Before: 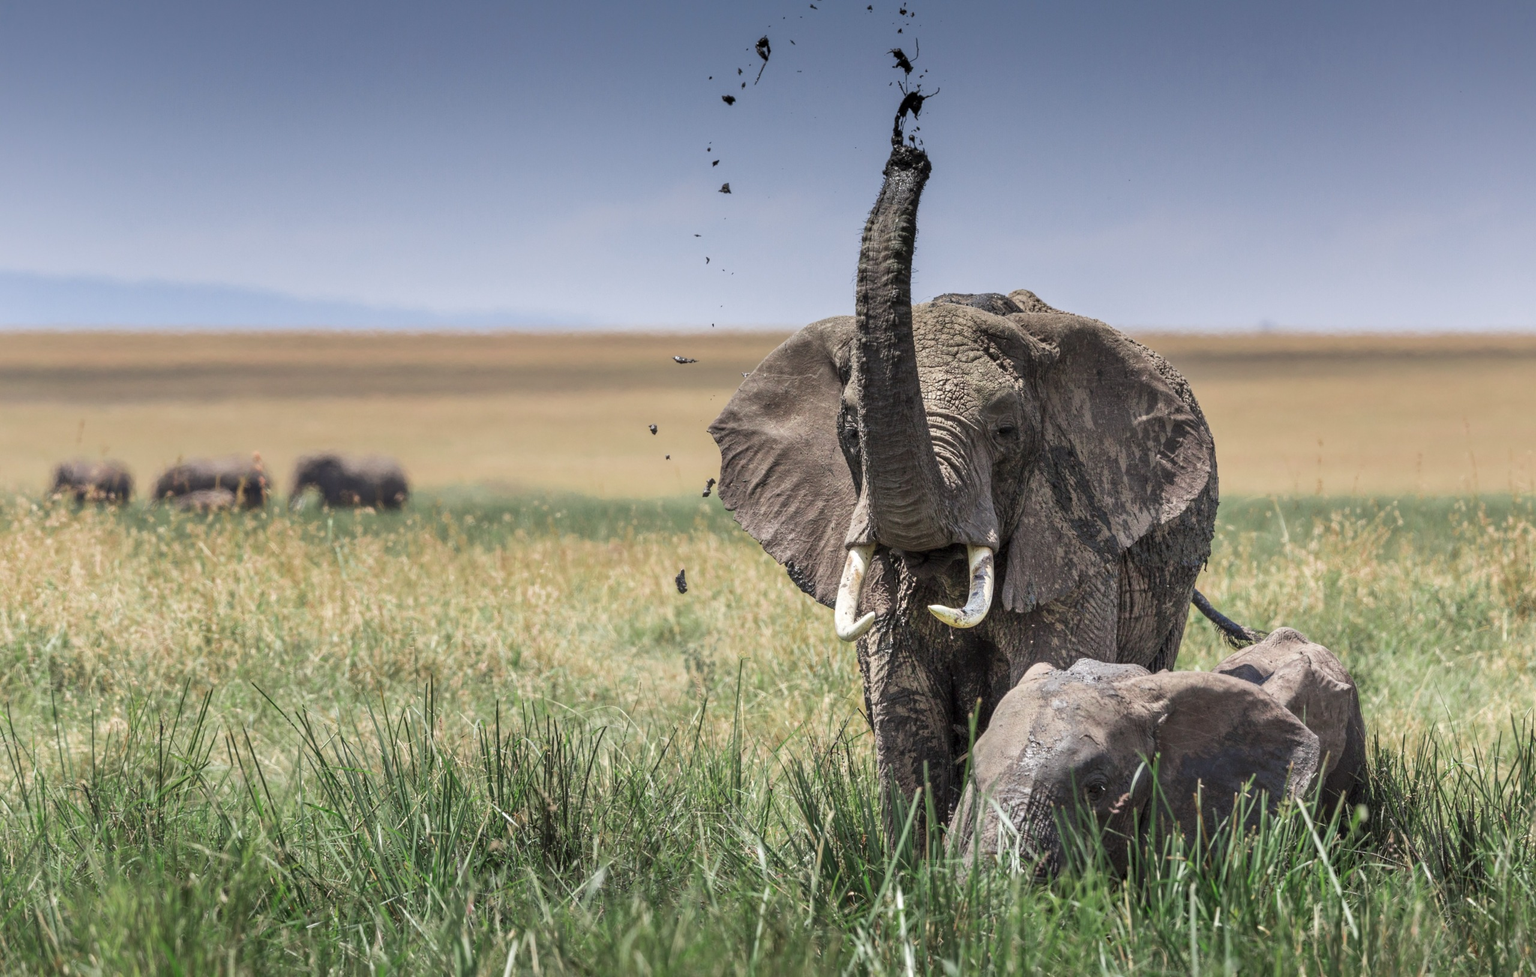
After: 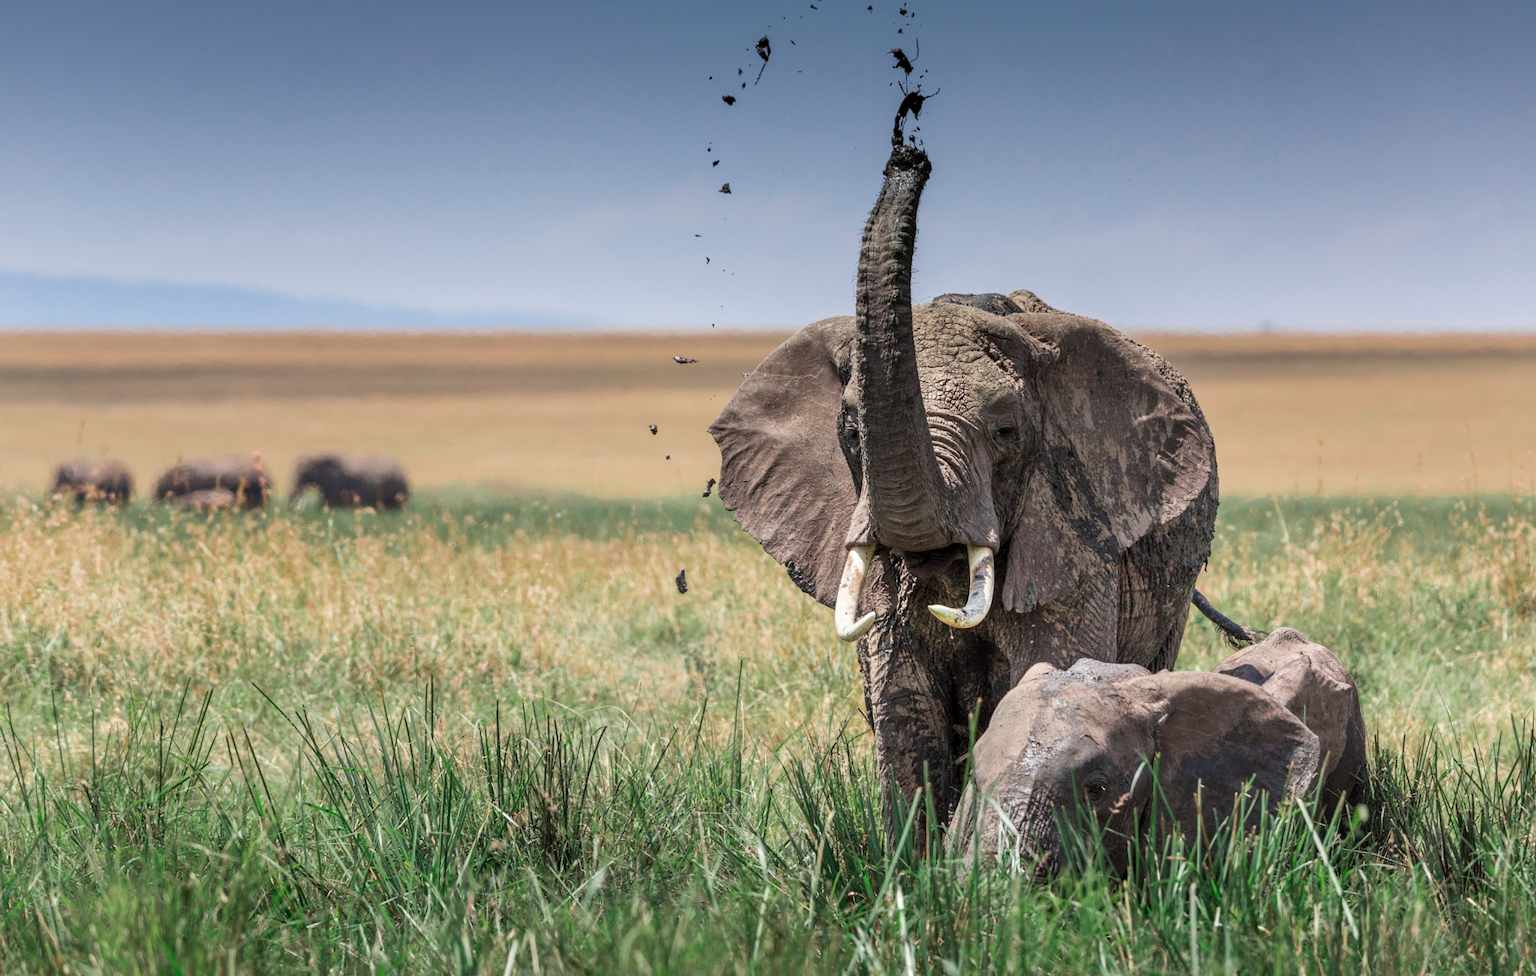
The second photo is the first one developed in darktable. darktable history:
exposure: exposure -0.018 EV, compensate highlight preservation false
